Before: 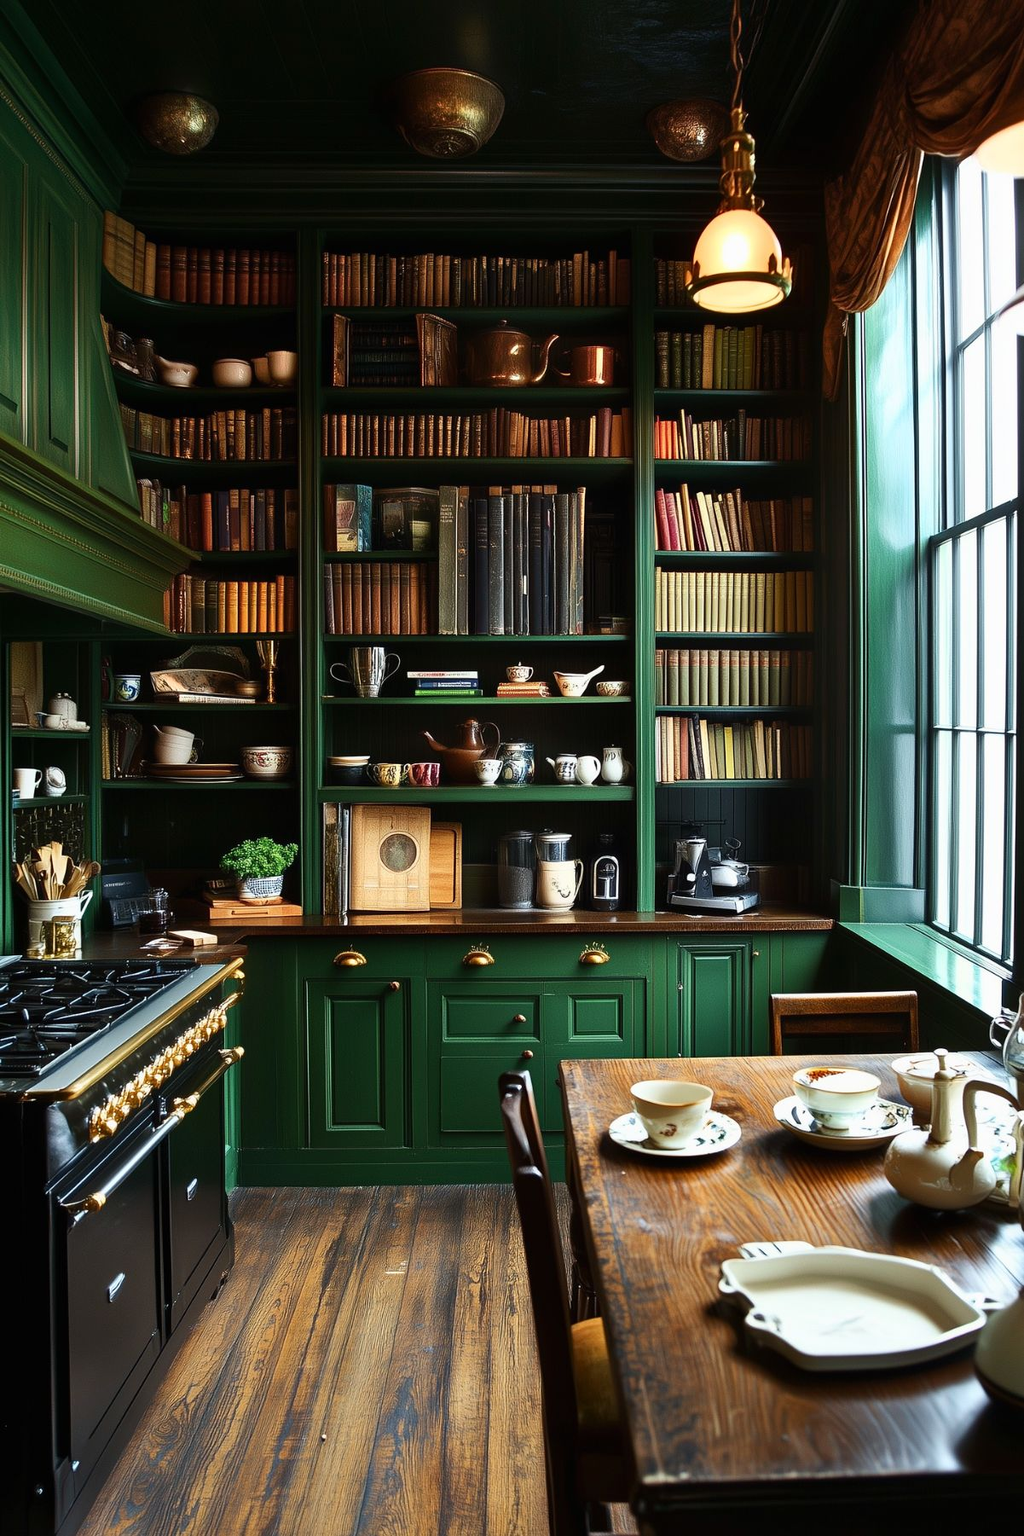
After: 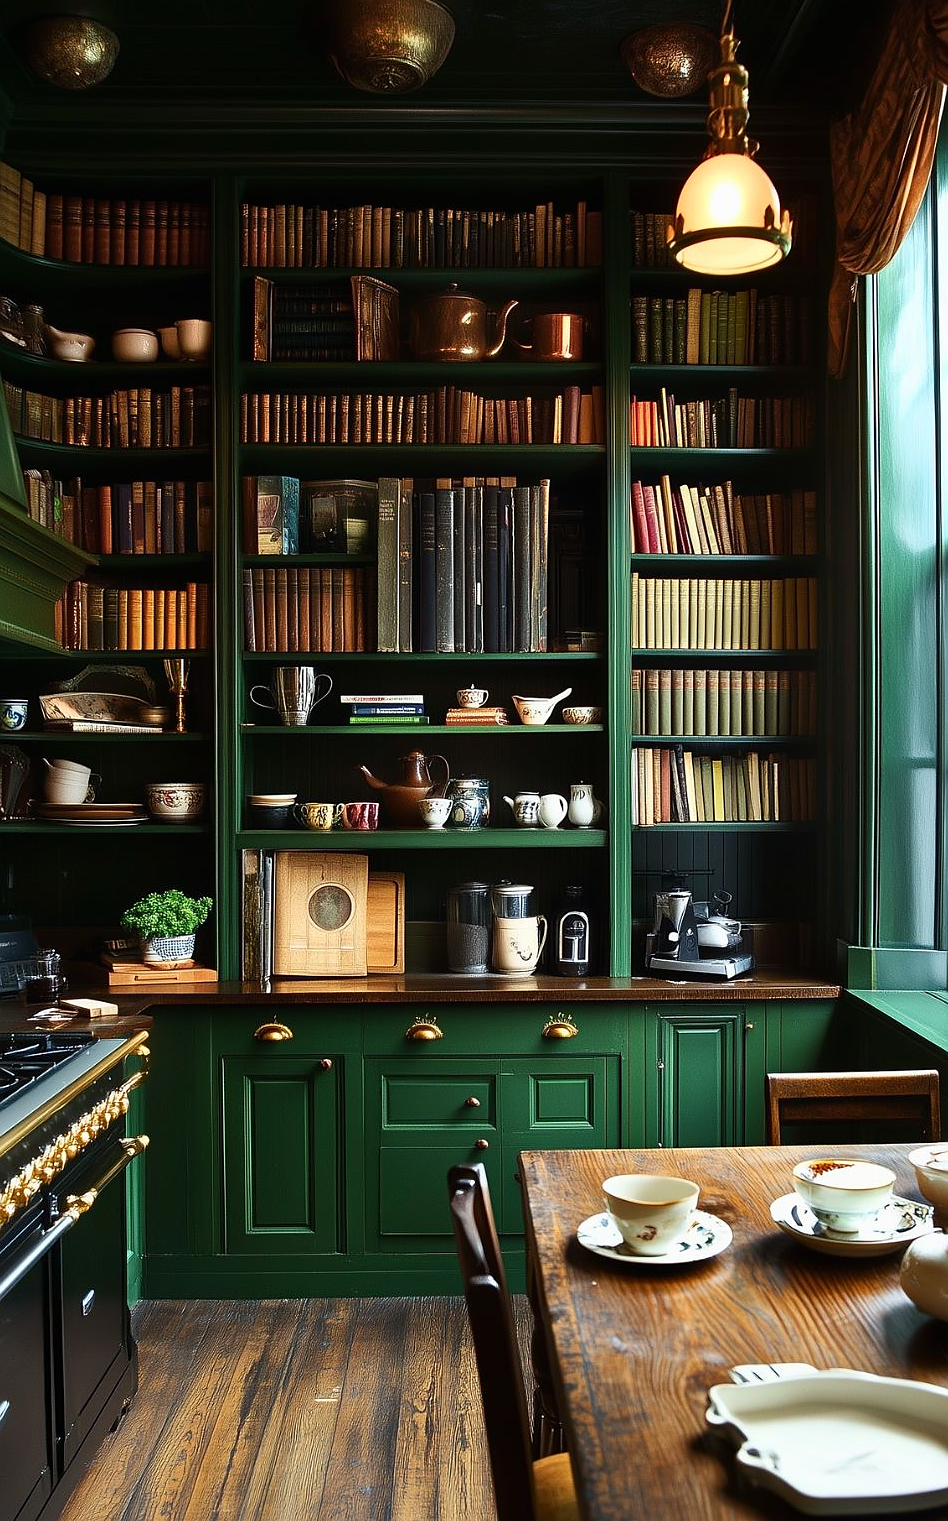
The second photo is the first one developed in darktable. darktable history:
sharpen: radius 1.045
crop: left 11.468%, top 5.116%, right 9.586%, bottom 10.385%
